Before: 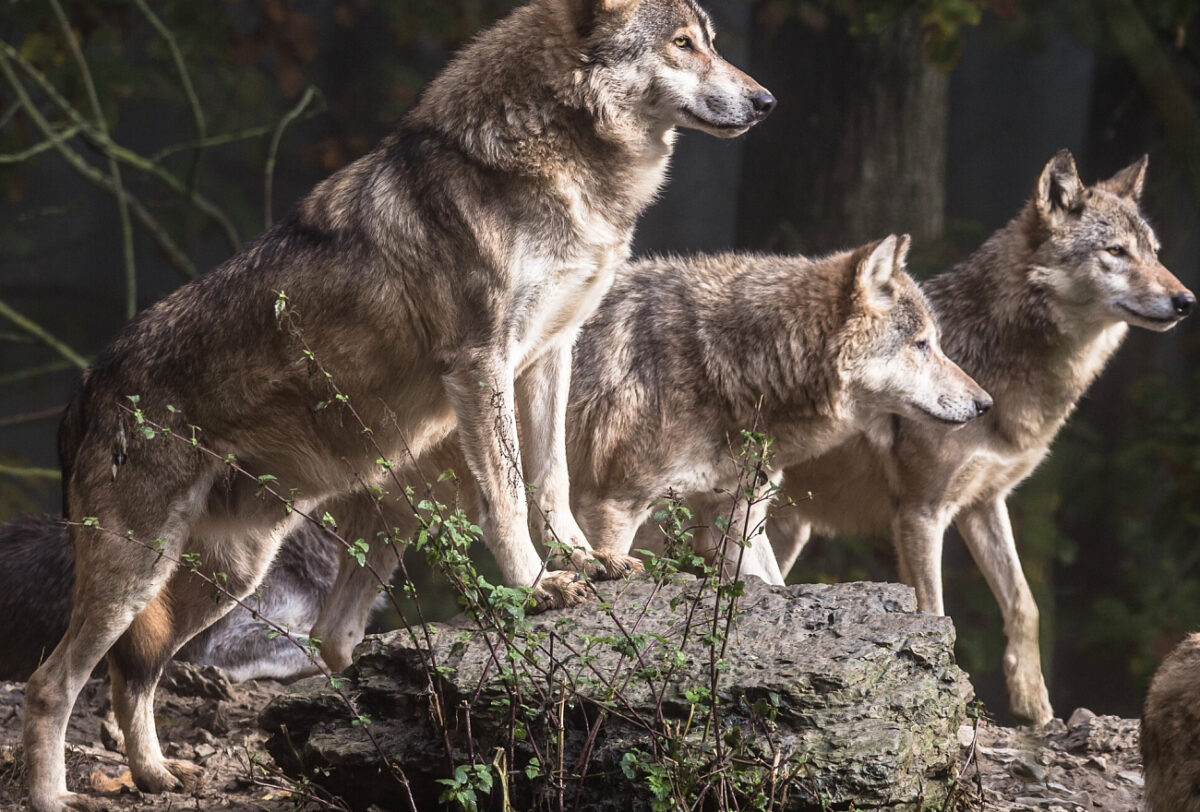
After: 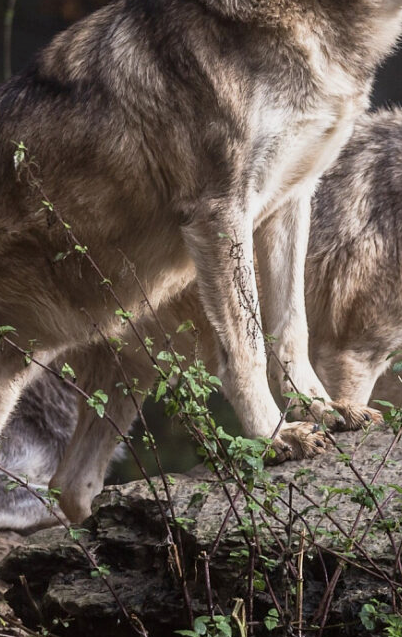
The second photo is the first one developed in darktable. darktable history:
crop and rotate: left 21.77%, top 18.528%, right 44.676%, bottom 2.997%
exposure: black level correction 0.001, exposure -0.2 EV, compensate highlight preservation false
